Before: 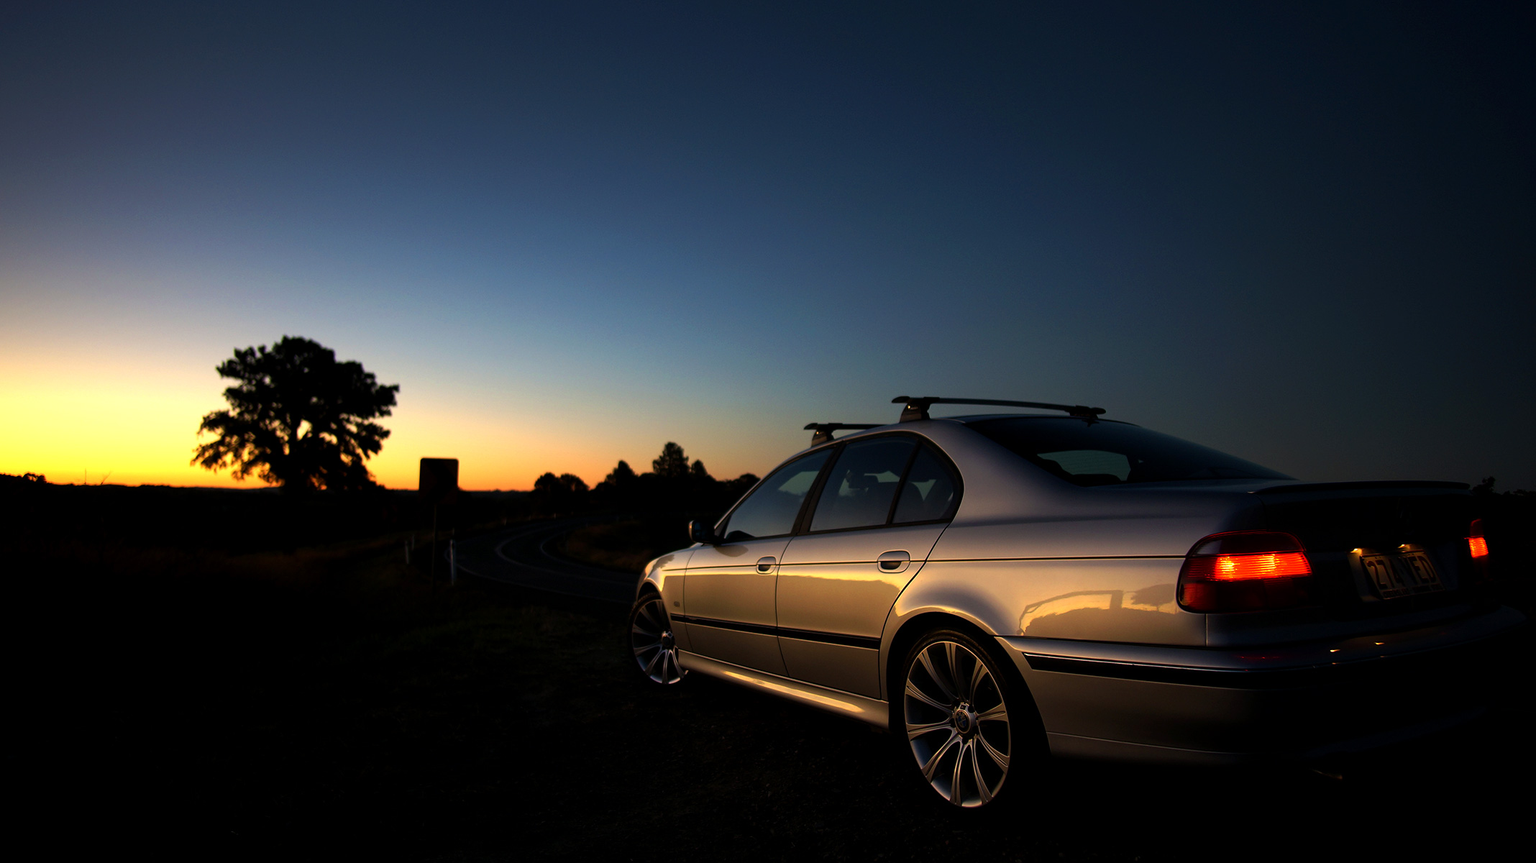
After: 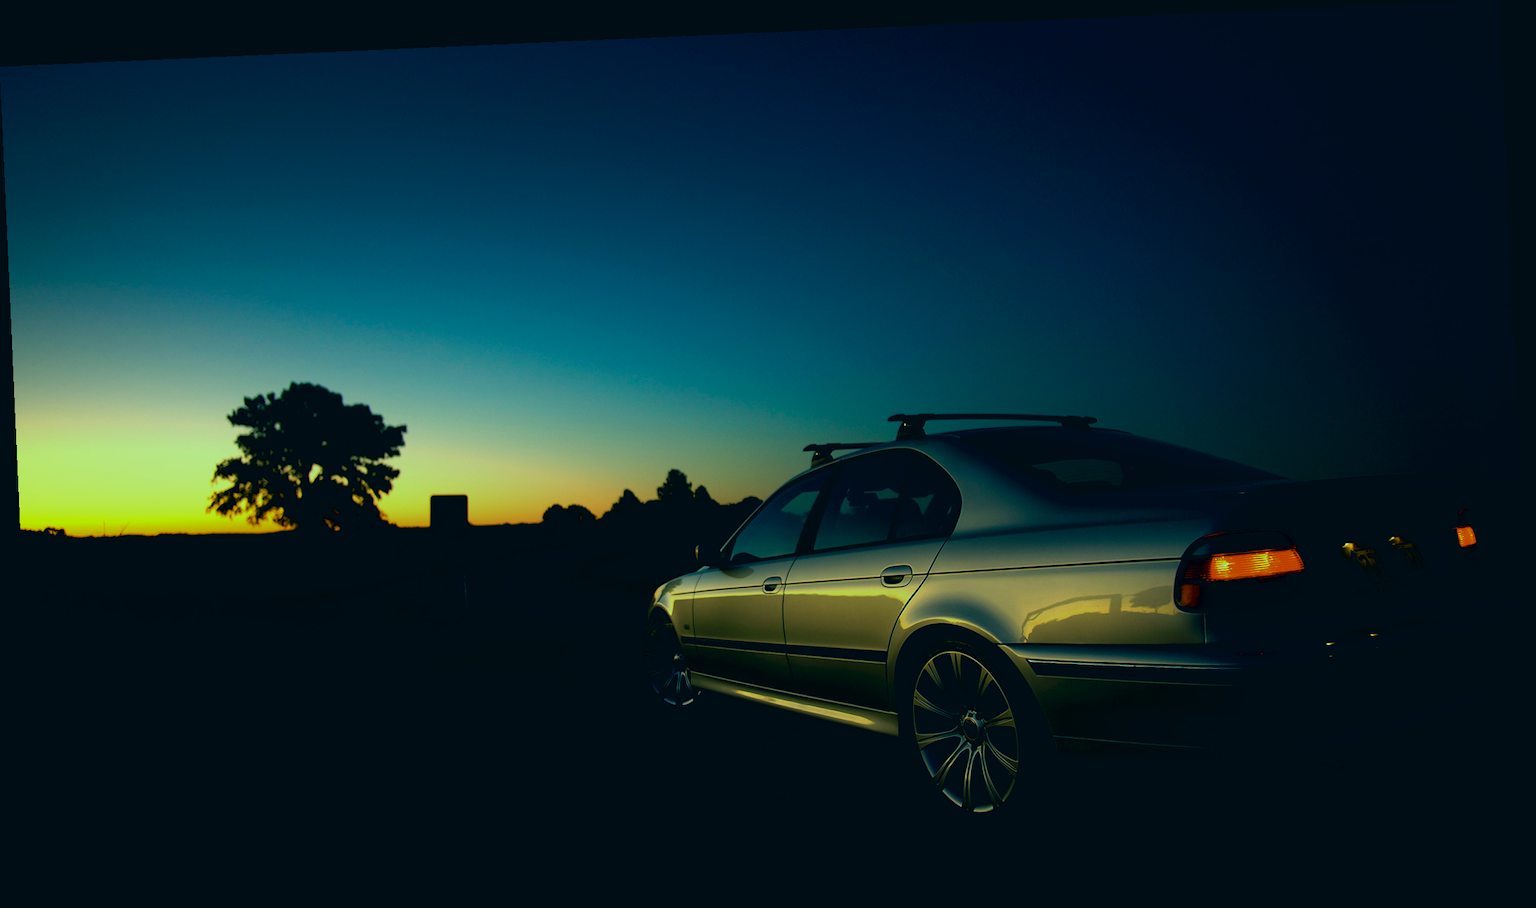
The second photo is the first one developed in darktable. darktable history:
color correction: highlights a* -20.08, highlights b* 9.8, shadows a* -20.4, shadows b* -10.76
local contrast: mode bilateral grid, contrast 100, coarseness 100, detail 91%, midtone range 0.2
rotate and perspective: rotation -2.56°, automatic cropping off
tone equalizer: on, module defaults
exposure: black level correction 0.011, exposure -0.478 EV, compensate highlight preservation false
